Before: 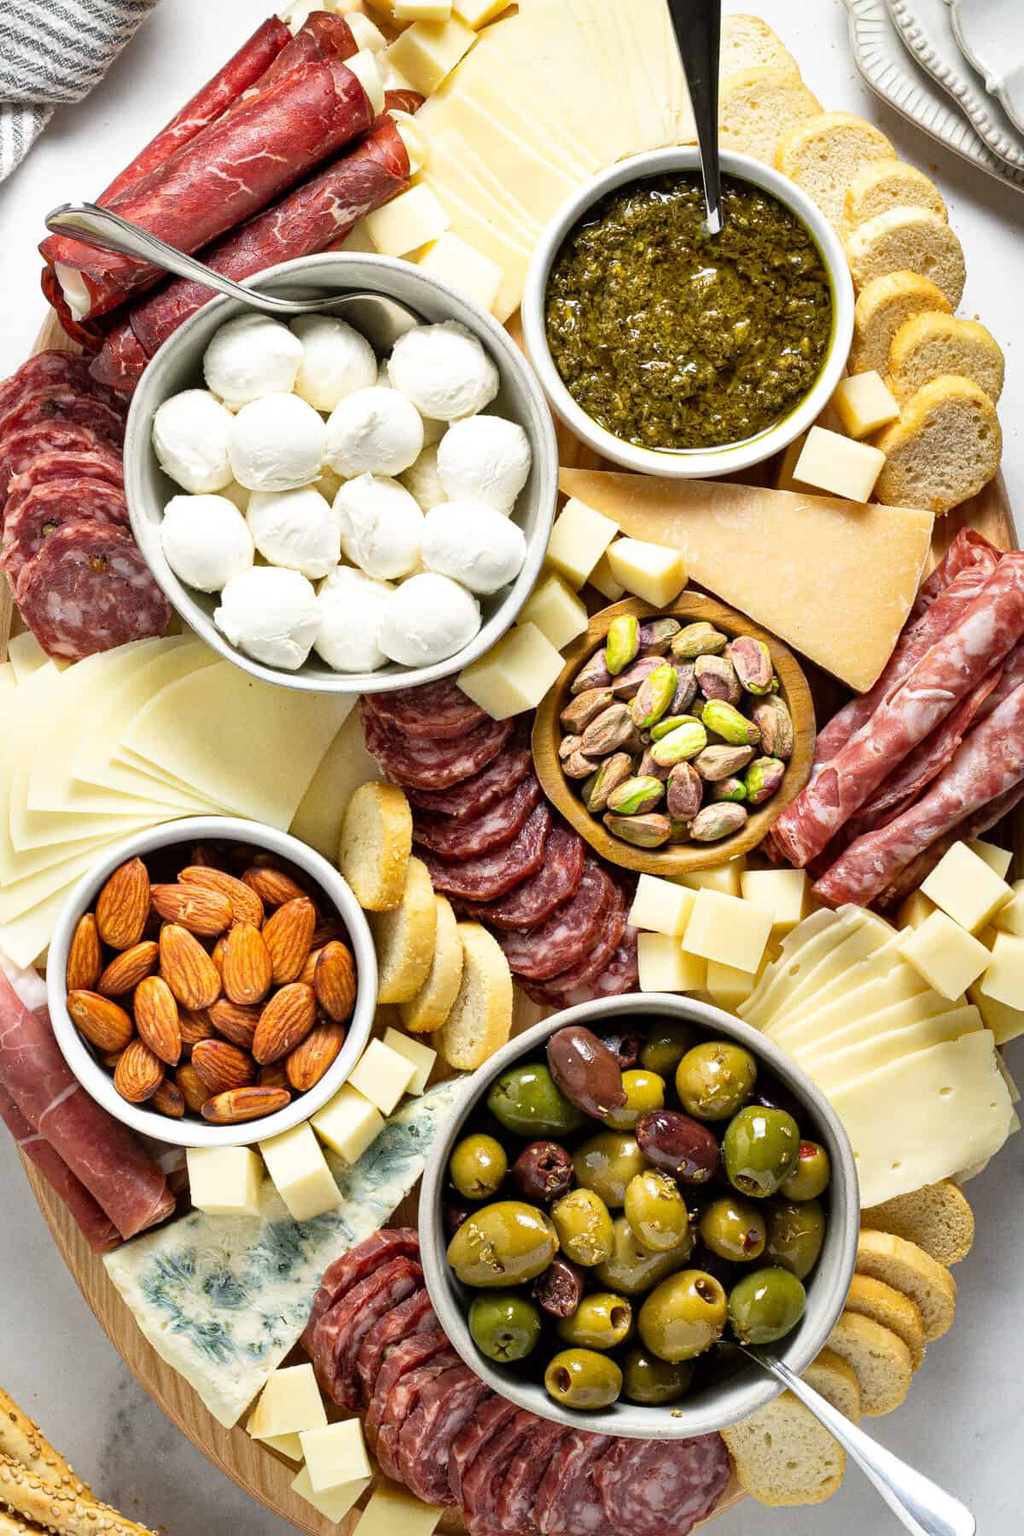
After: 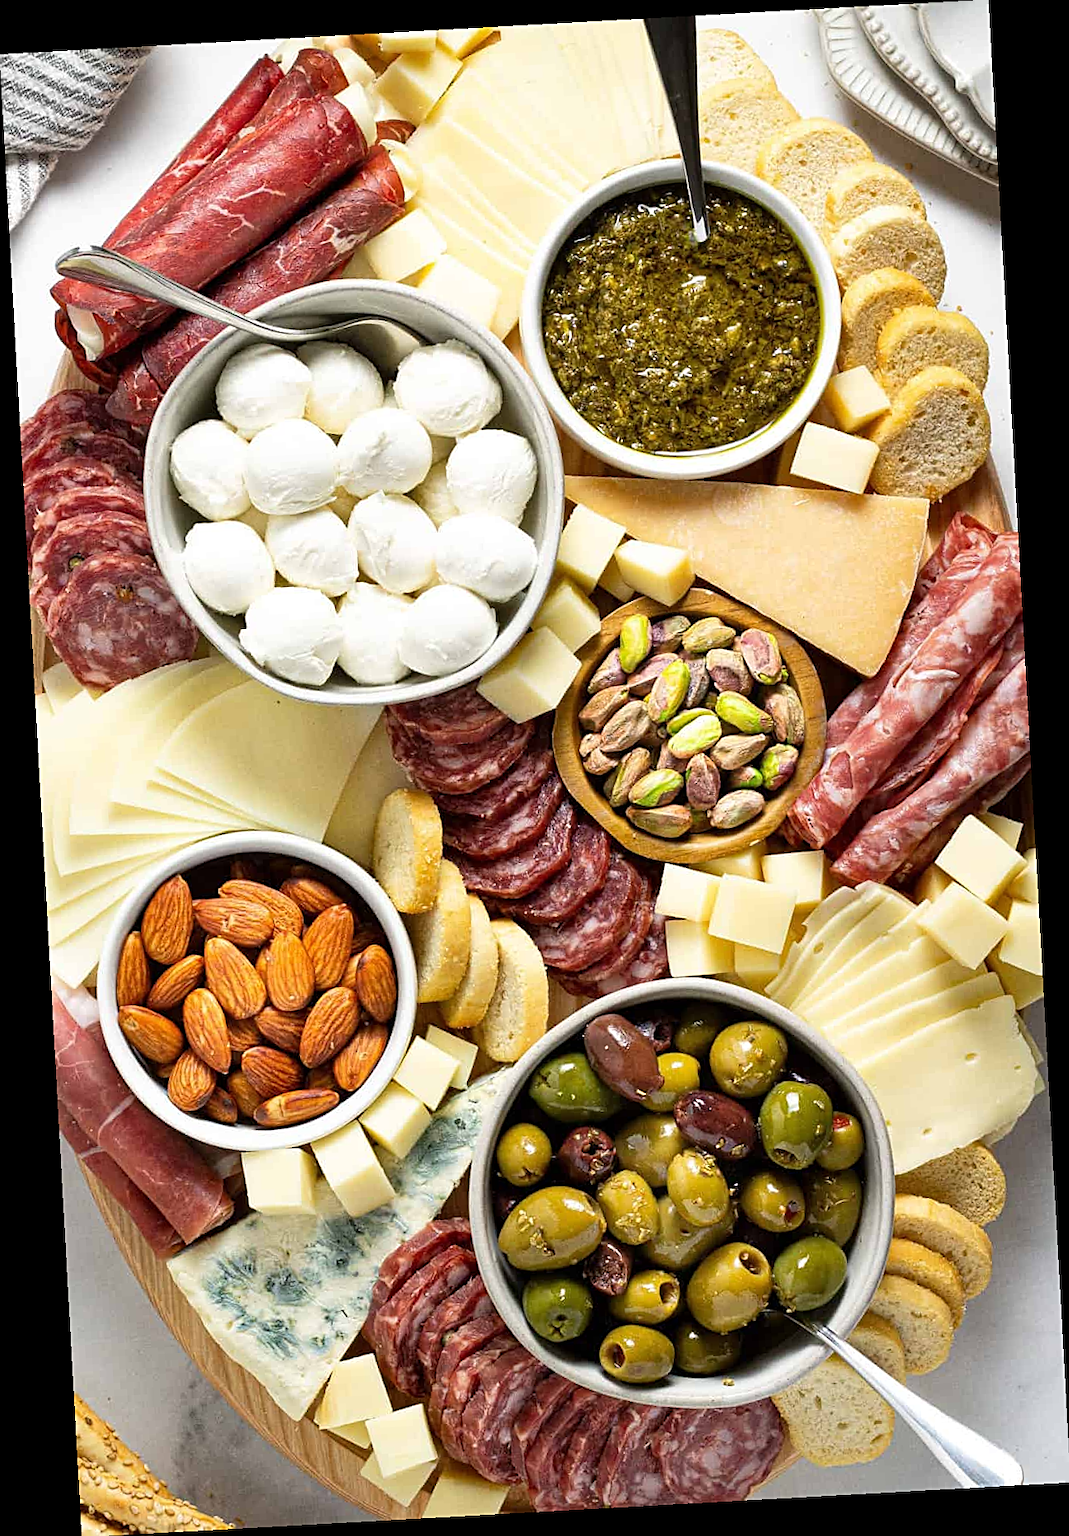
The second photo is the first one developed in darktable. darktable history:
sharpen: on, module defaults
rotate and perspective: rotation -3.18°, automatic cropping off
